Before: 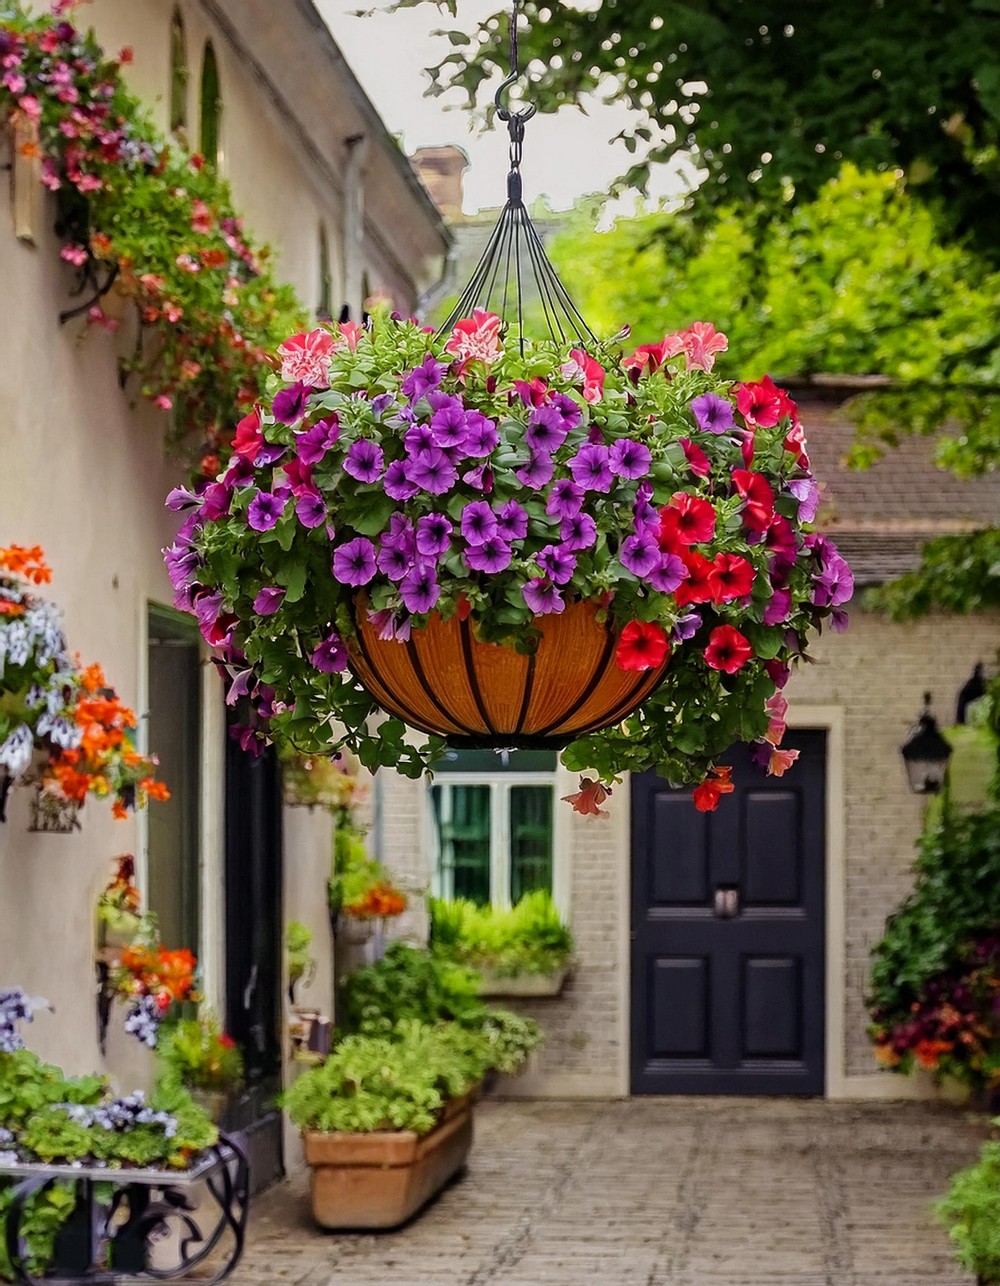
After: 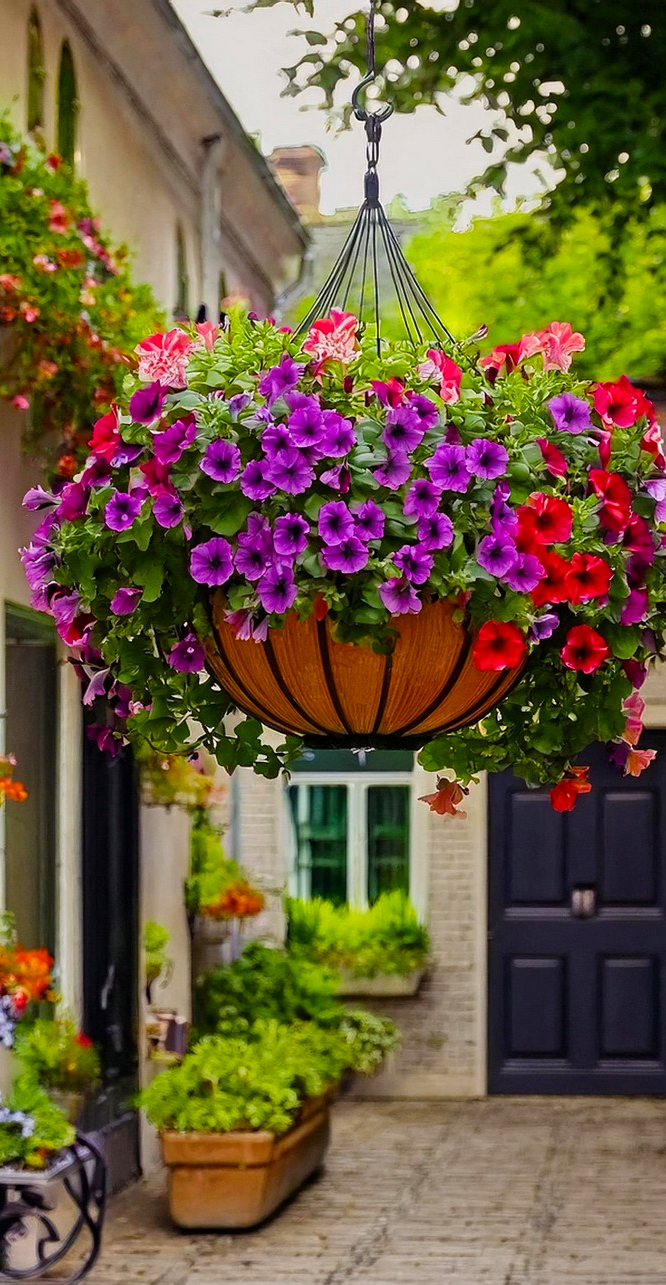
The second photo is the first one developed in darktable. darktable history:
crop and rotate: left 14.385%, right 18.948%
color balance rgb: perceptual saturation grading › global saturation 20%, global vibrance 20%
